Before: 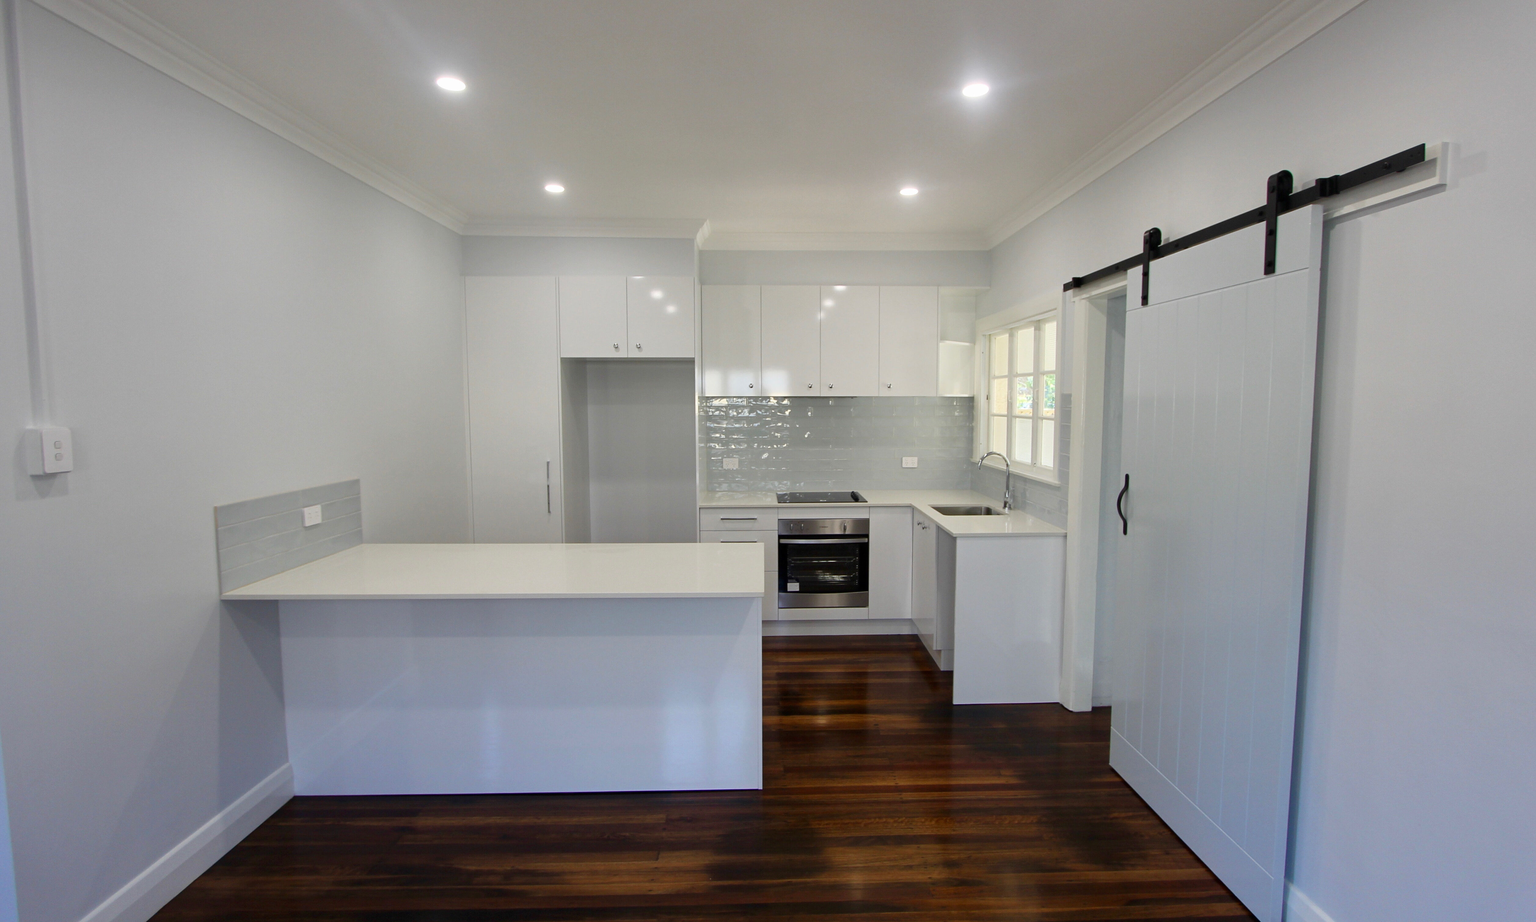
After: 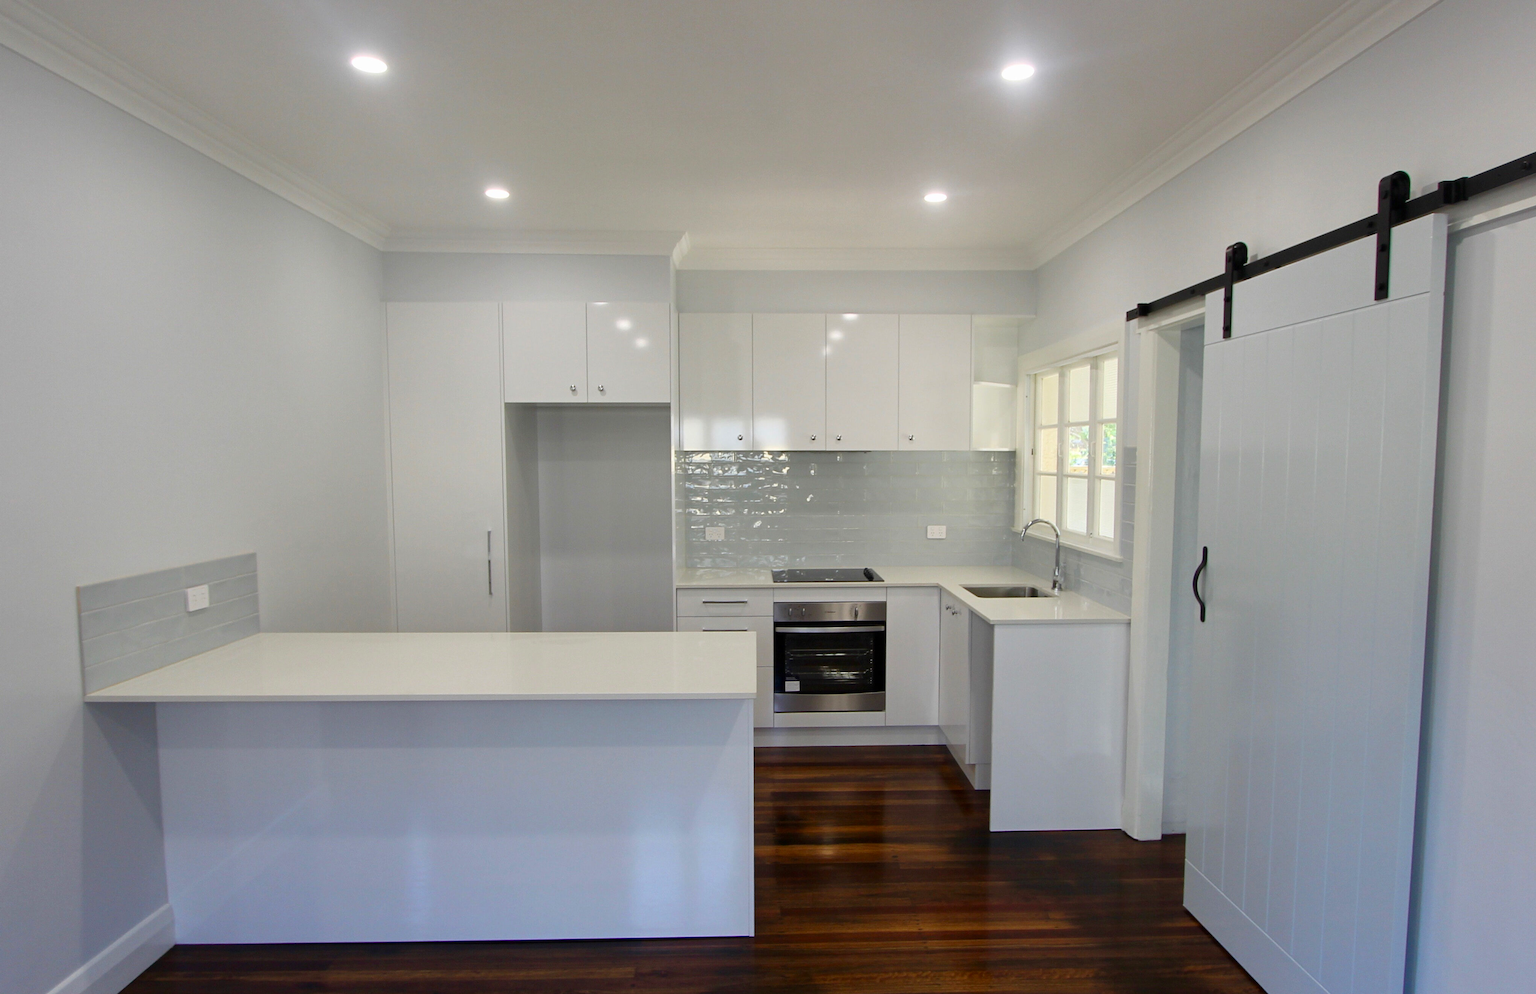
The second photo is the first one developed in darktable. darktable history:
crop: left 9.958%, top 3.497%, right 9.17%, bottom 9.203%
contrast brightness saturation: saturation 0.102
